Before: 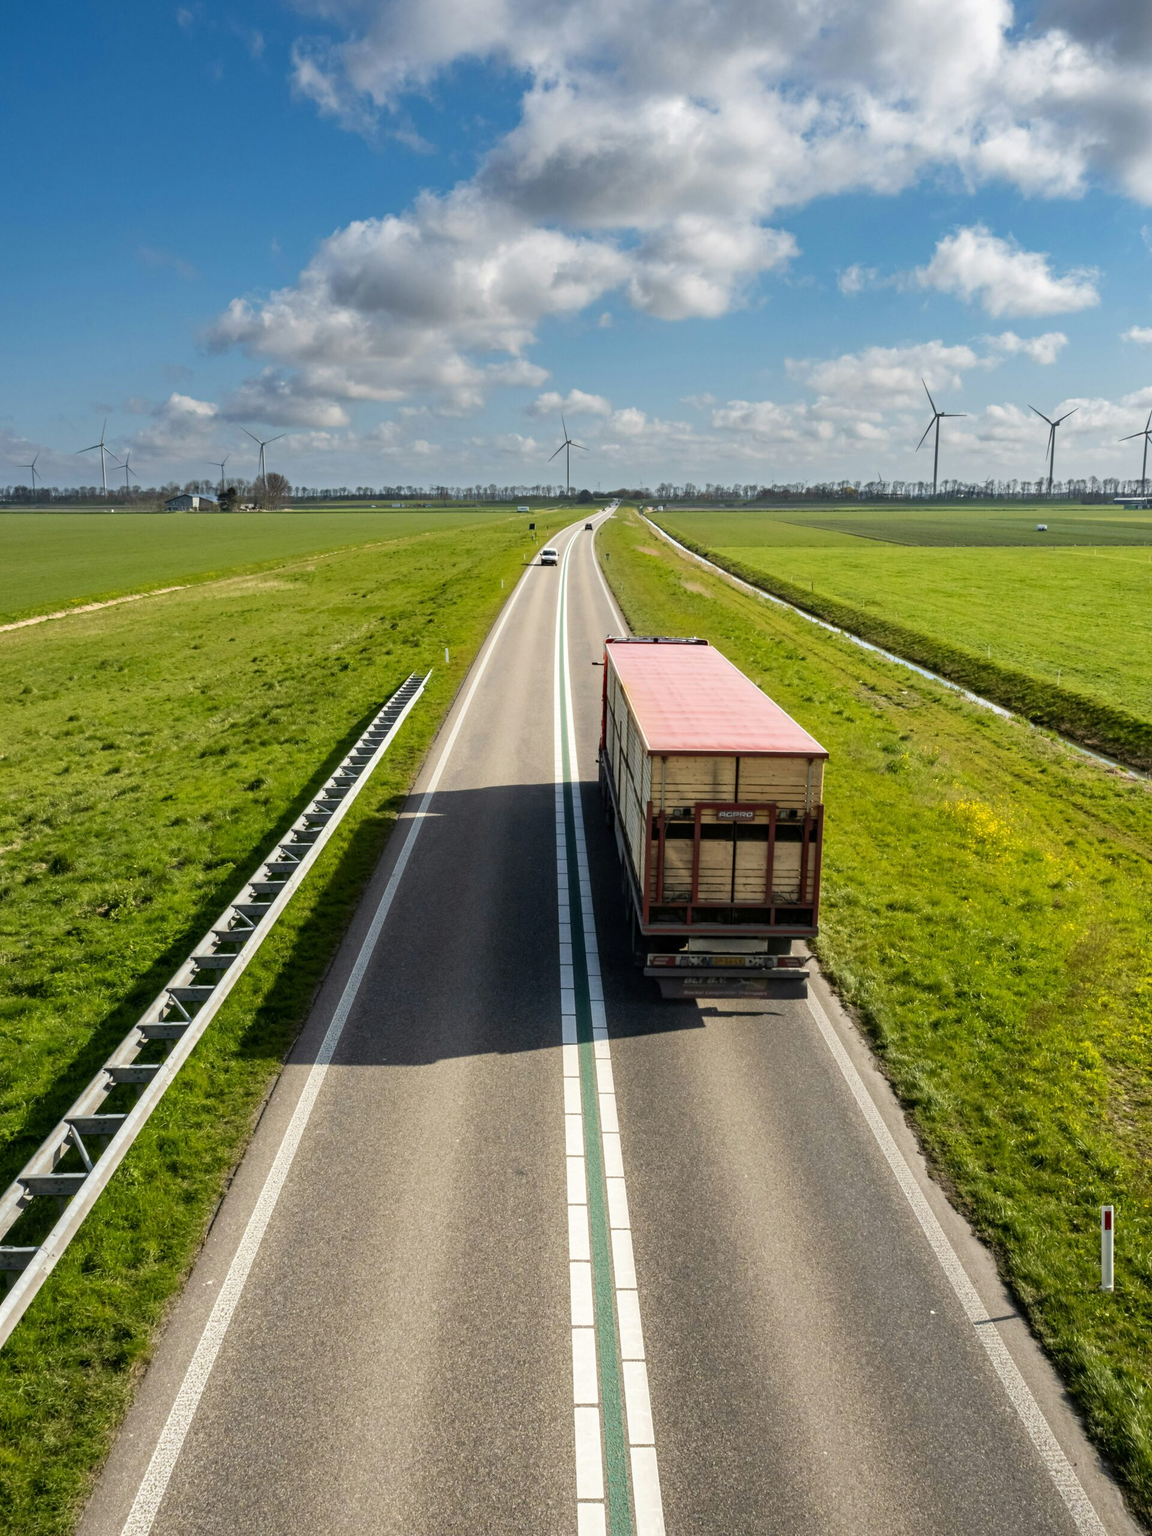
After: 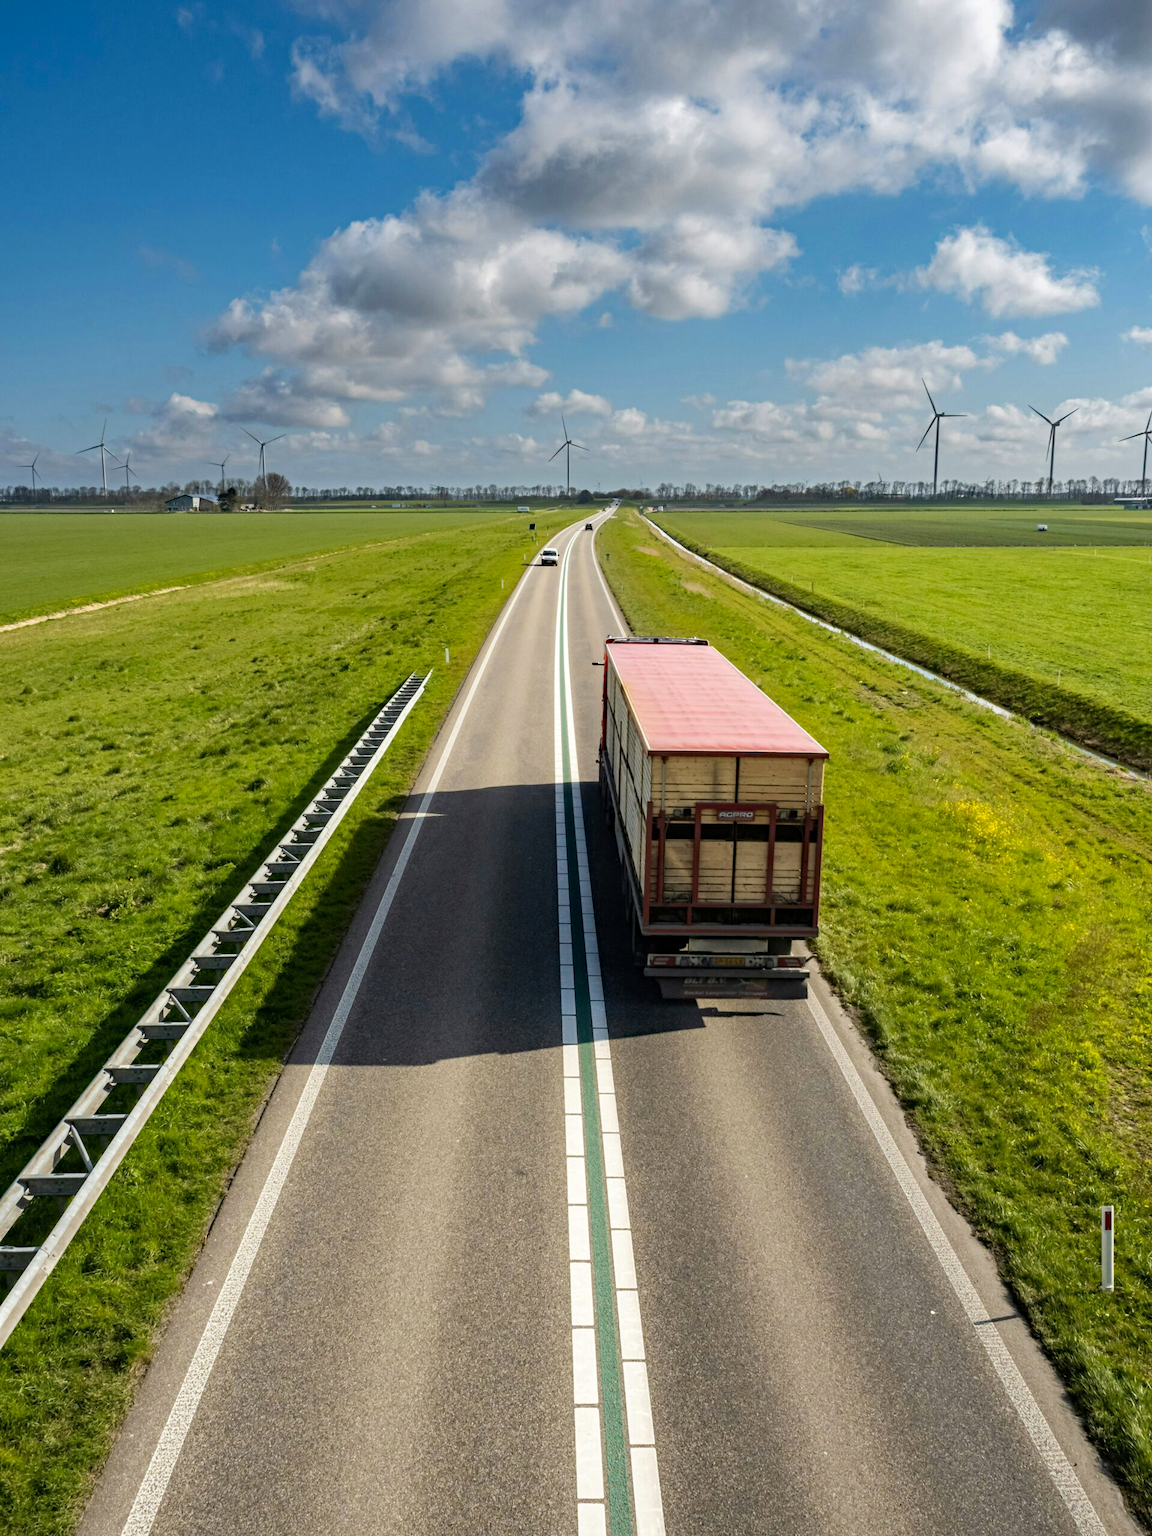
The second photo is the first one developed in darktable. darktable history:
haze removal: adaptive false
tone equalizer: edges refinement/feathering 500, mask exposure compensation -1.57 EV, preserve details no
